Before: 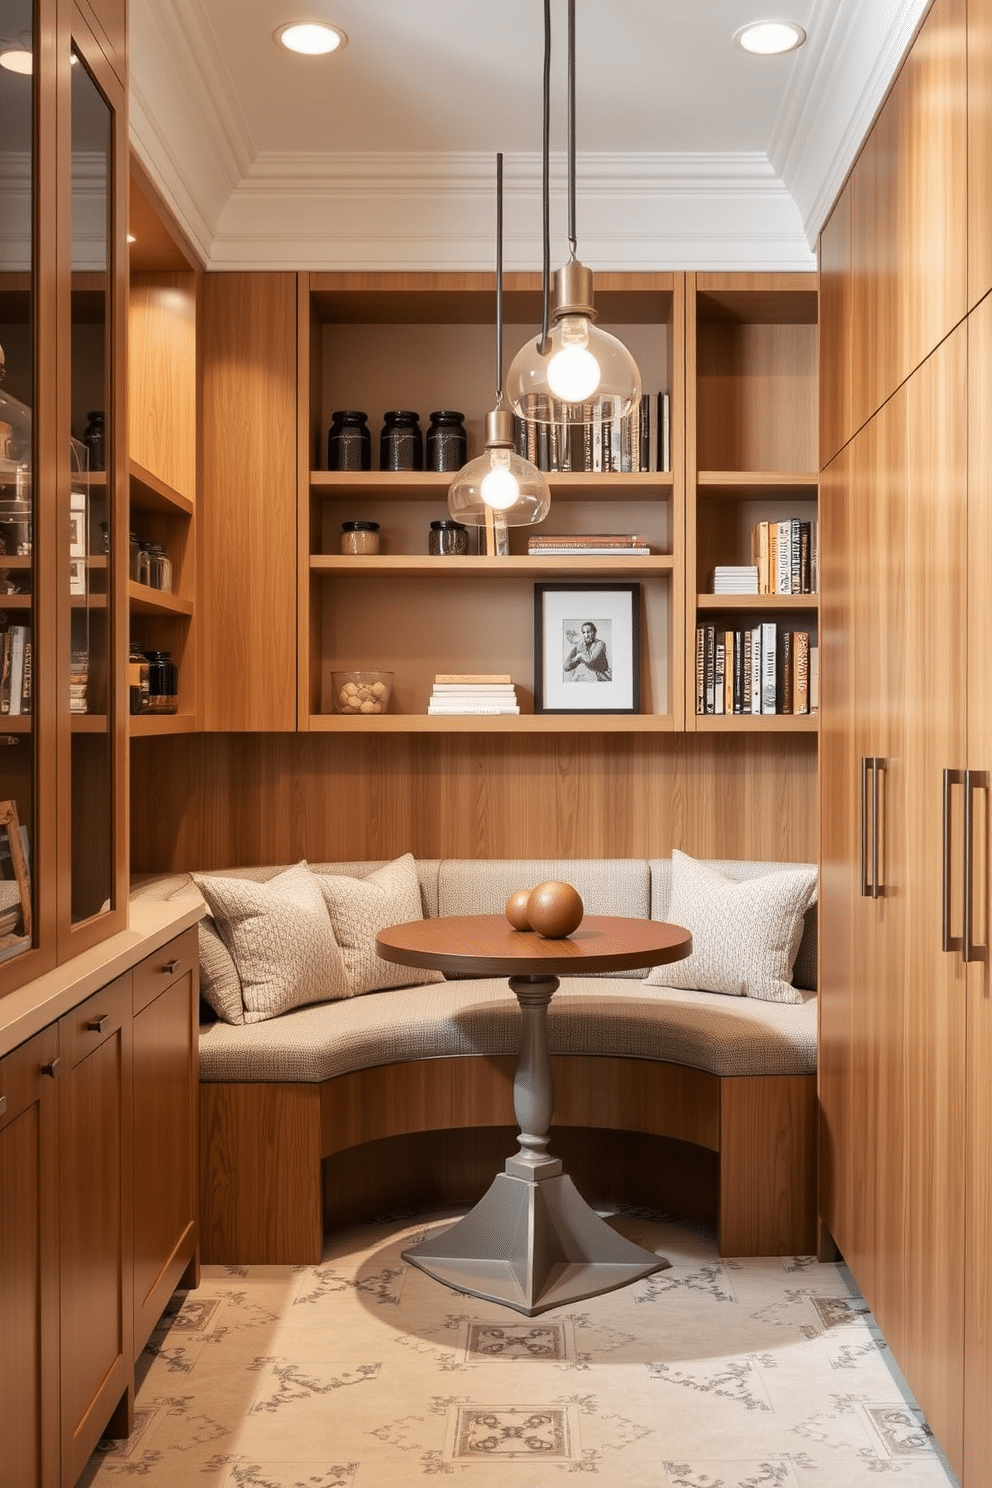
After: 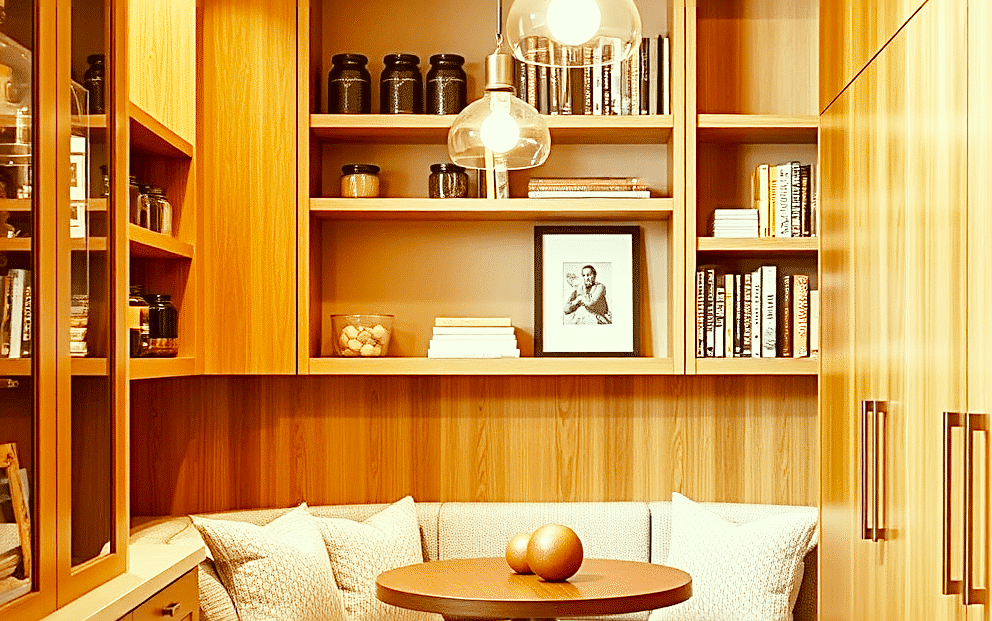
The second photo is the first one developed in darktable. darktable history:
sharpen: radius 2.668, amount 0.676
base curve: curves: ch0 [(0, 0.003) (0.001, 0.002) (0.006, 0.004) (0.02, 0.022) (0.048, 0.086) (0.094, 0.234) (0.162, 0.431) (0.258, 0.629) (0.385, 0.8) (0.548, 0.918) (0.751, 0.988) (1, 1)], preserve colors none
color correction: highlights a* -6.2, highlights b* 9.46, shadows a* 10.83, shadows b* 23.7
crop and rotate: top 24.054%, bottom 34.173%
shadows and highlights: on, module defaults
